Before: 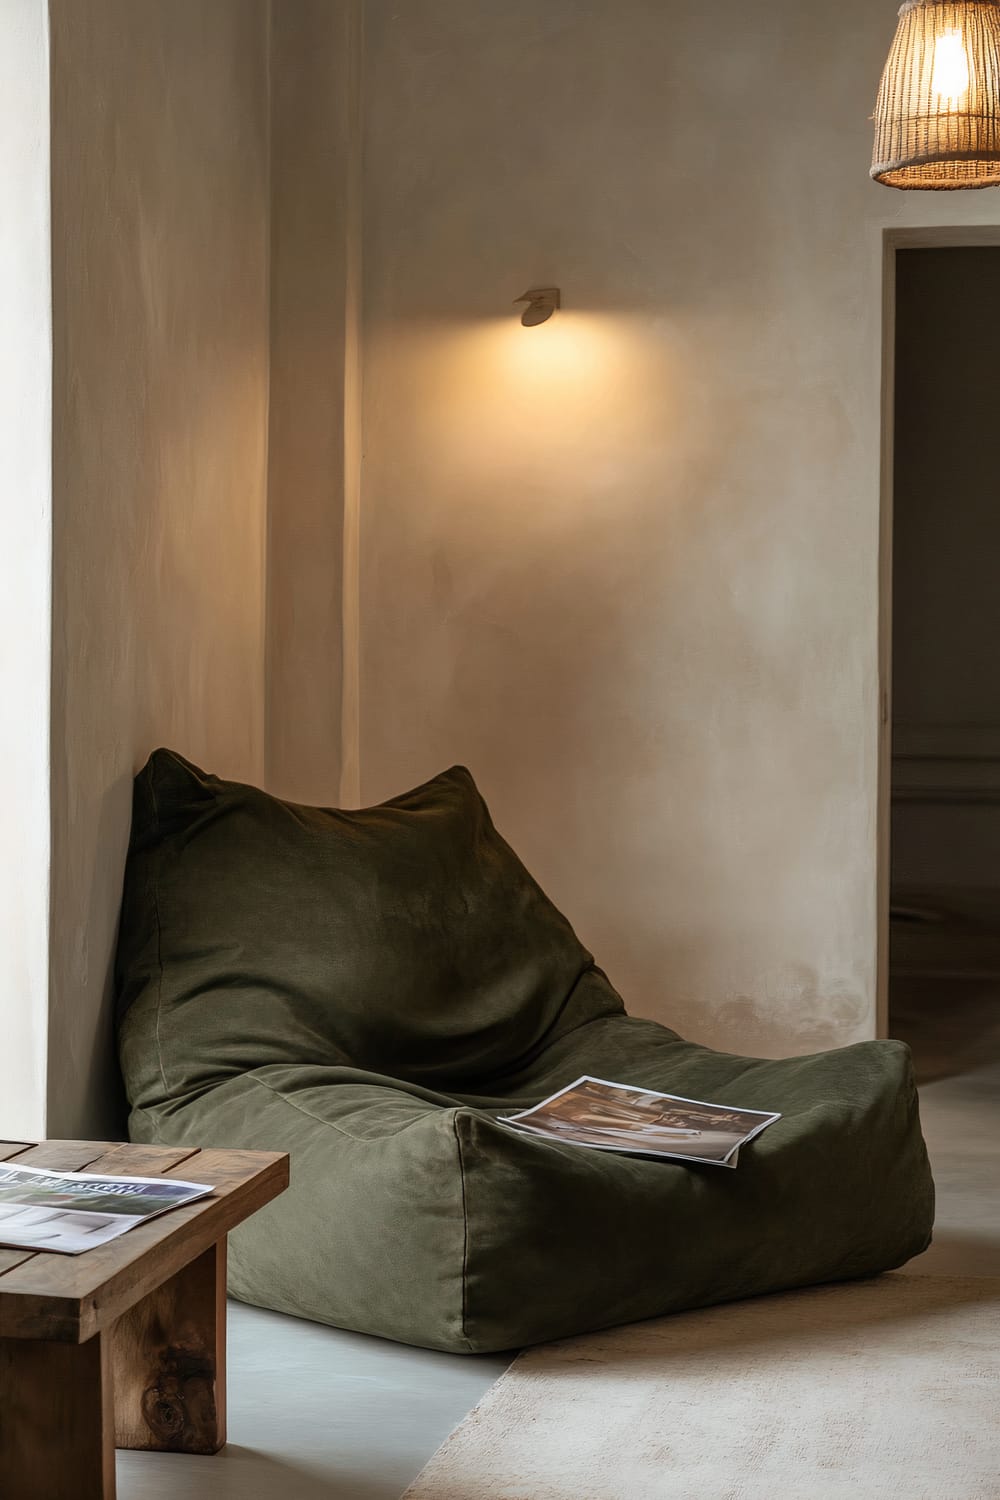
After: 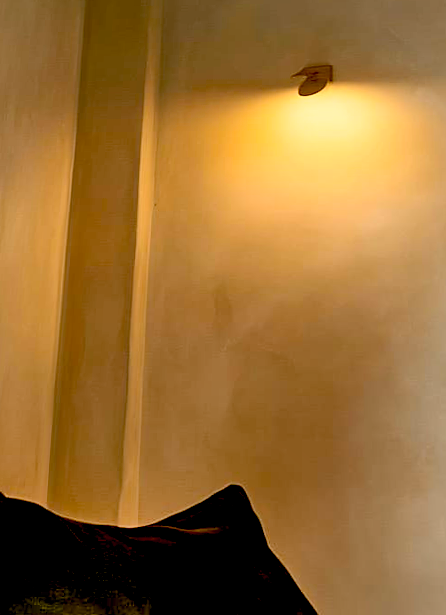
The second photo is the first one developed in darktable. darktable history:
crop: left 15.306%, top 9.065%, right 30.789%, bottom 48.638%
sharpen: radius 1.864, amount 0.398, threshold 1.271
exposure: black level correction 0.029, exposure -0.073 EV, compensate highlight preservation false
contrast brightness saturation: contrast 0.2, brightness 0.16, saturation 0.22
color balance: output saturation 120%
shadows and highlights: low approximation 0.01, soften with gaussian
rotate and perspective: rotation 0.72°, lens shift (vertical) -0.352, lens shift (horizontal) -0.051, crop left 0.152, crop right 0.859, crop top 0.019, crop bottom 0.964
